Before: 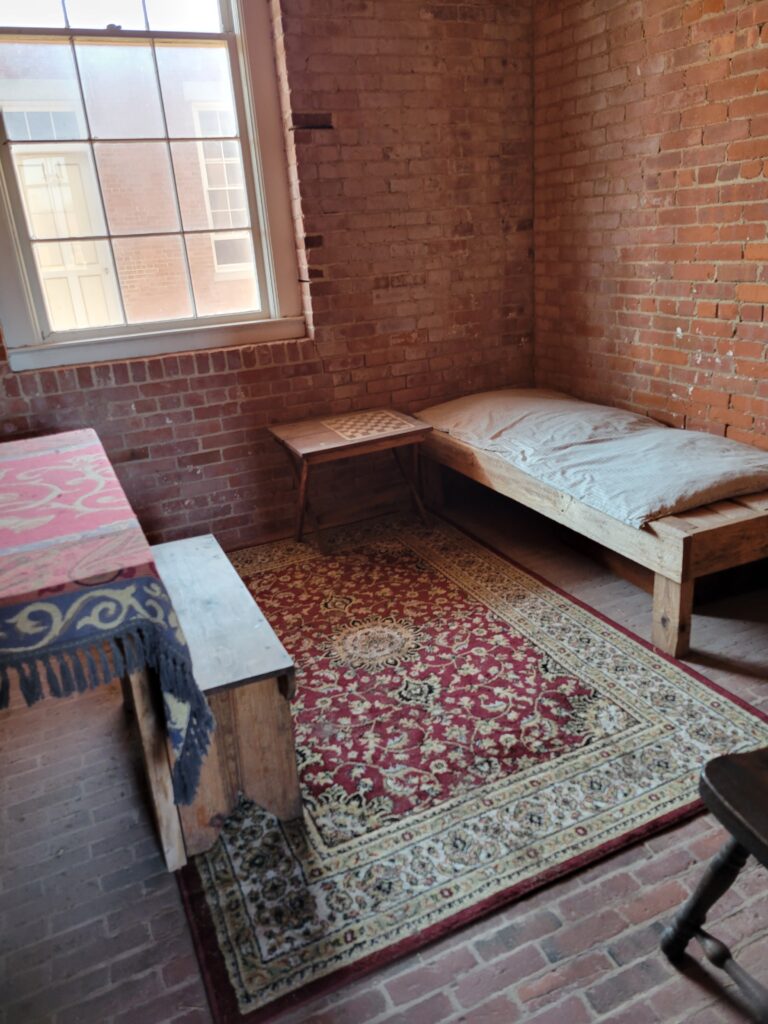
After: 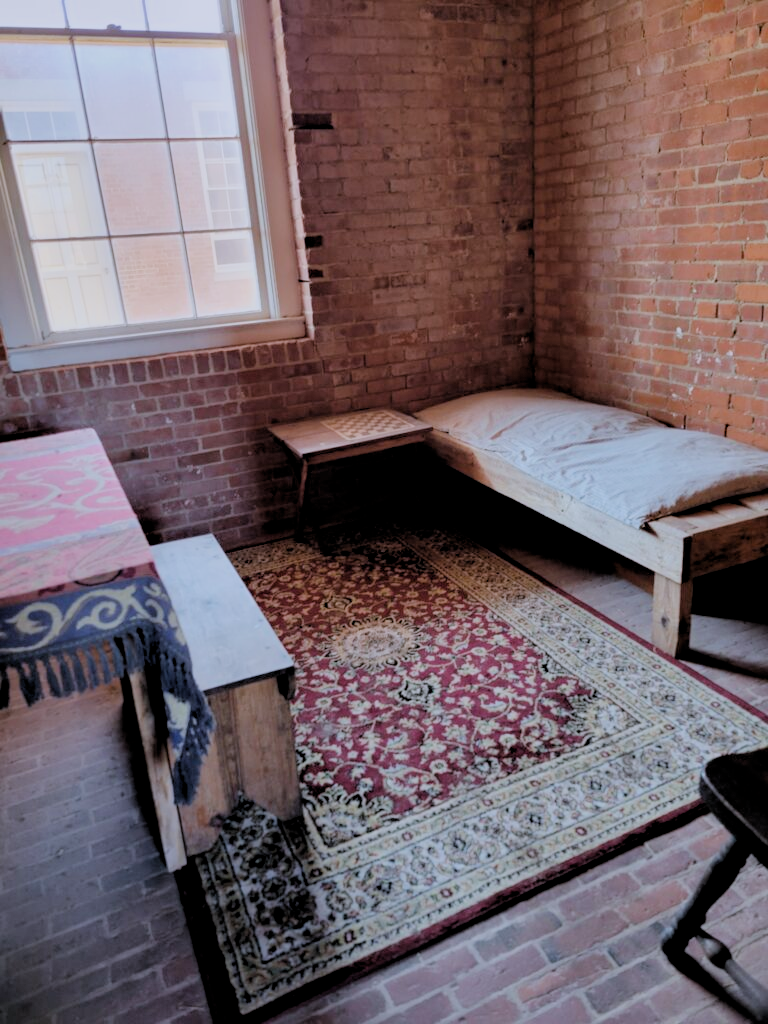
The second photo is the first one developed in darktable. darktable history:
filmic rgb: black relative exposure -7.65 EV, white relative exposure 4.56 EV, hardness 3.61
white balance: red 0.967, blue 1.119, emerald 0.756
rgb levels: levels [[0.013, 0.434, 0.89], [0, 0.5, 1], [0, 0.5, 1]]
